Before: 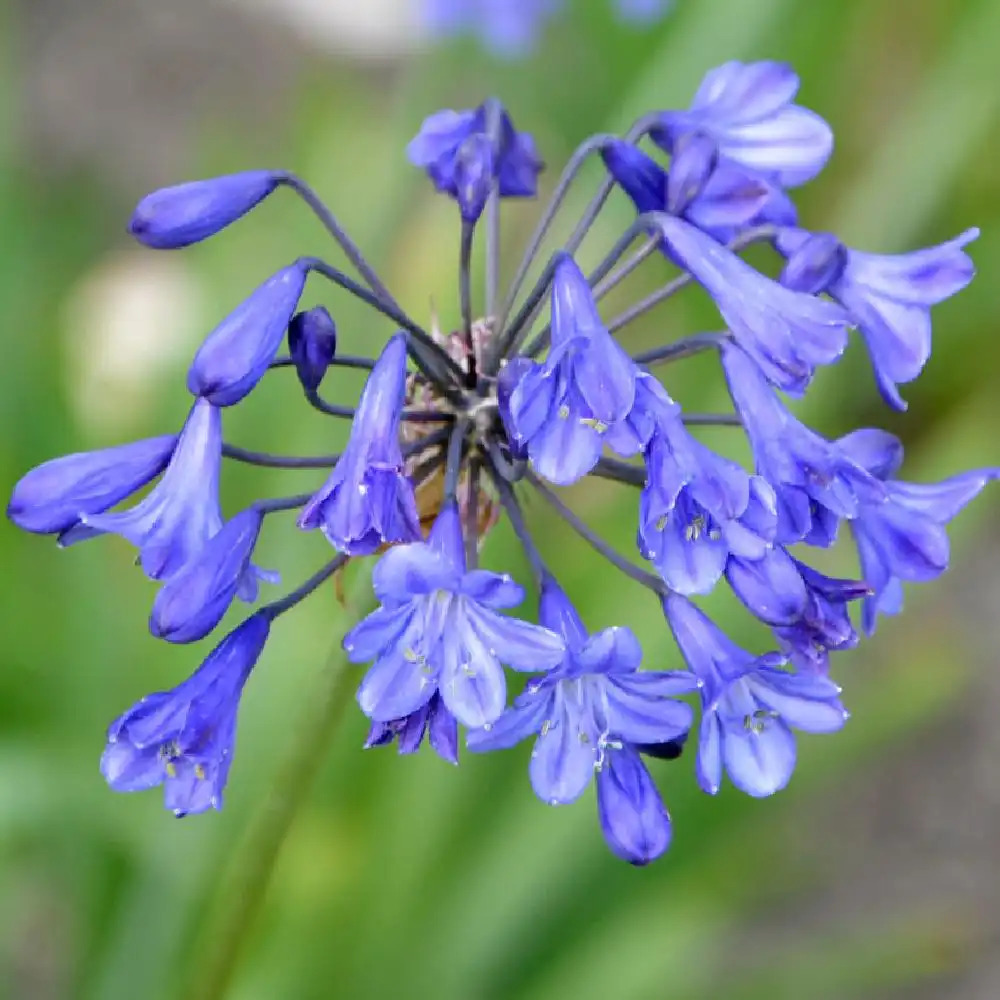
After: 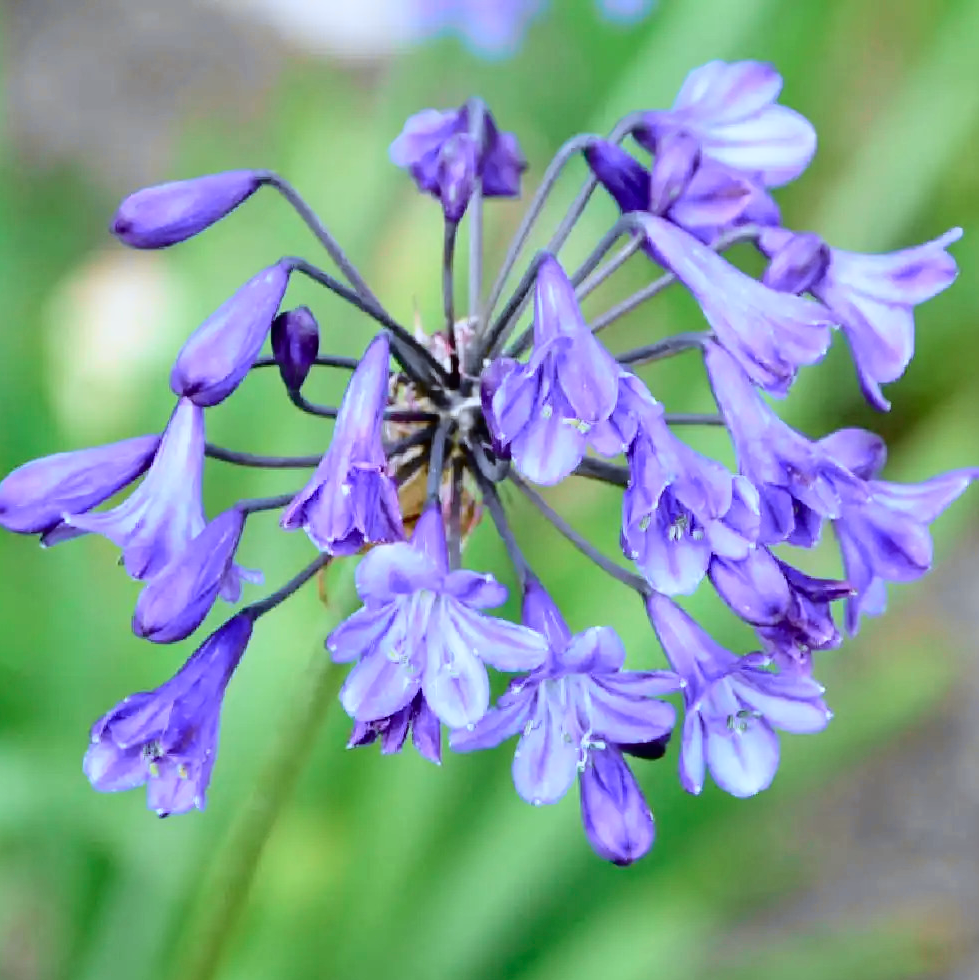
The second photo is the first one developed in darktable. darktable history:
tone curve: curves: ch0 [(0, 0.011) (0.053, 0.026) (0.174, 0.115) (0.398, 0.444) (0.673, 0.775) (0.829, 0.906) (0.991, 0.981)]; ch1 [(0, 0) (0.276, 0.206) (0.409, 0.383) (0.473, 0.458) (0.492, 0.501) (0.512, 0.513) (0.54, 0.543) (0.585, 0.617) (0.659, 0.686) (0.78, 0.8) (1, 1)]; ch2 [(0, 0) (0.438, 0.449) (0.473, 0.469) (0.503, 0.5) (0.523, 0.534) (0.562, 0.594) (0.612, 0.635) (0.695, 0.713) (1, 1)], color space Lab, independent channels, preserve colors none
color correction: highlights a* -3.74, highlights b* -10.86
crop: left 1.737%, right 0.282%, bottom 1.926%
